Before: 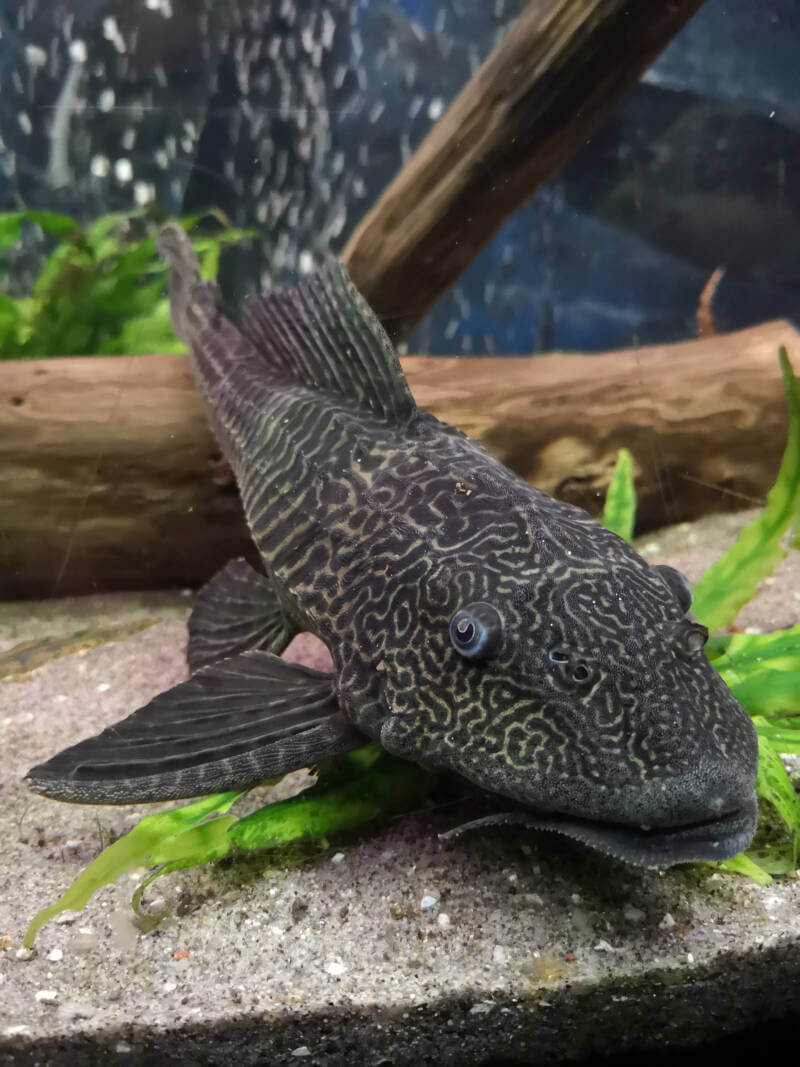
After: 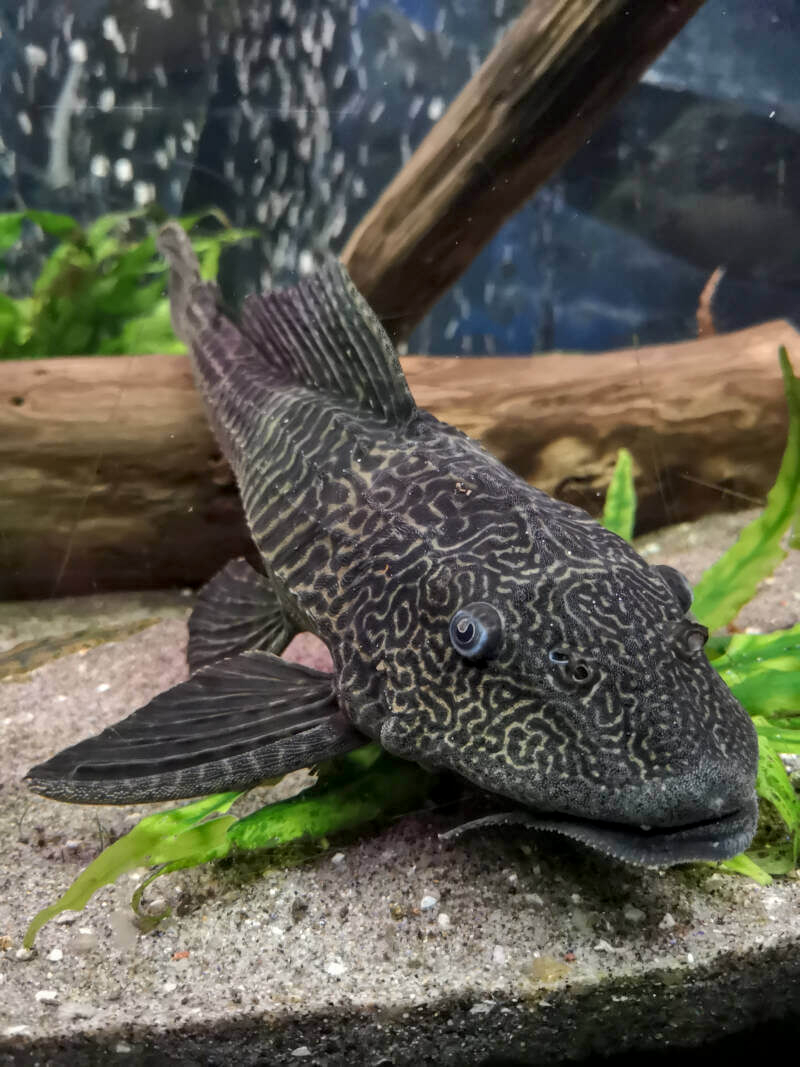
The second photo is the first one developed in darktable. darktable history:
local contrast: on, module defaults
shadows and highlights: white point adjustment -3.64, highlights -63.34, highlights color adjustment 42%, soften with gaussian
